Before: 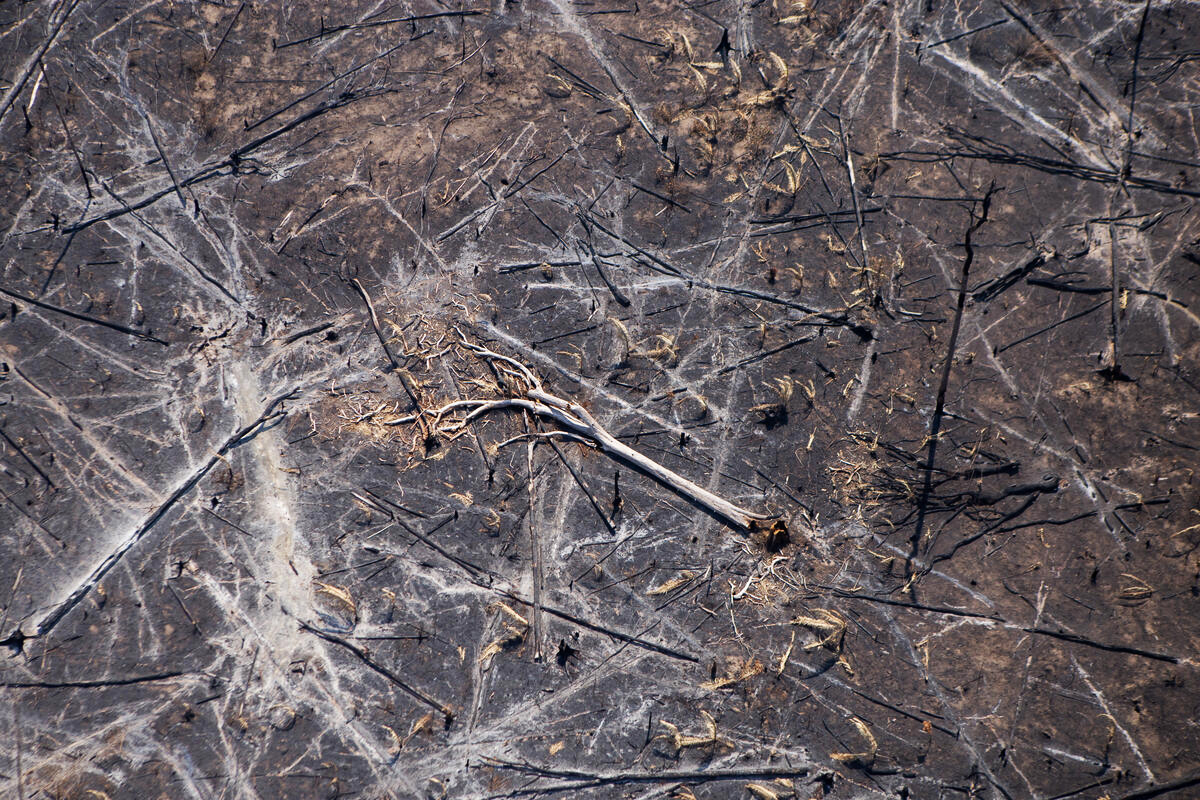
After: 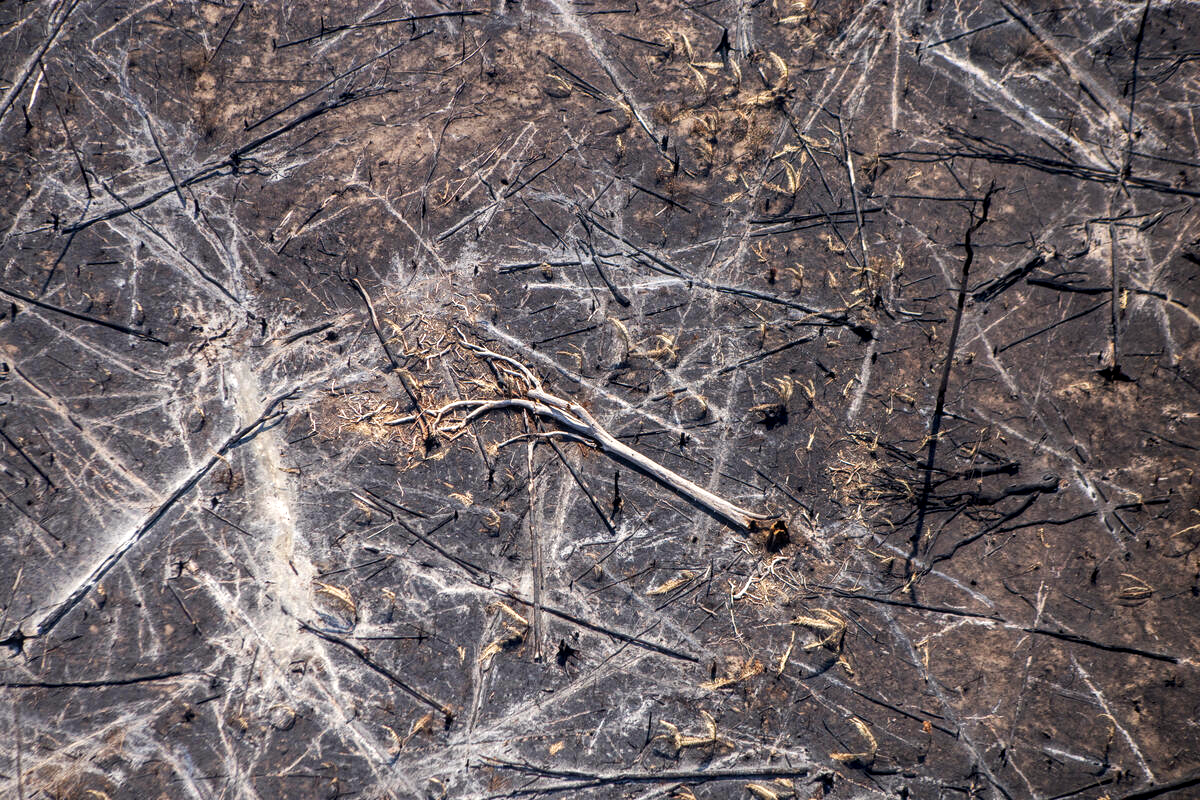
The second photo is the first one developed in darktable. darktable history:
exposure: exposure 0.201 EV, compensate exposure bias true, compensate highlight preservation false
local contrast: on, module defaults
color calibration: x 0.342, y 0.355, temperature 5139.73 K
